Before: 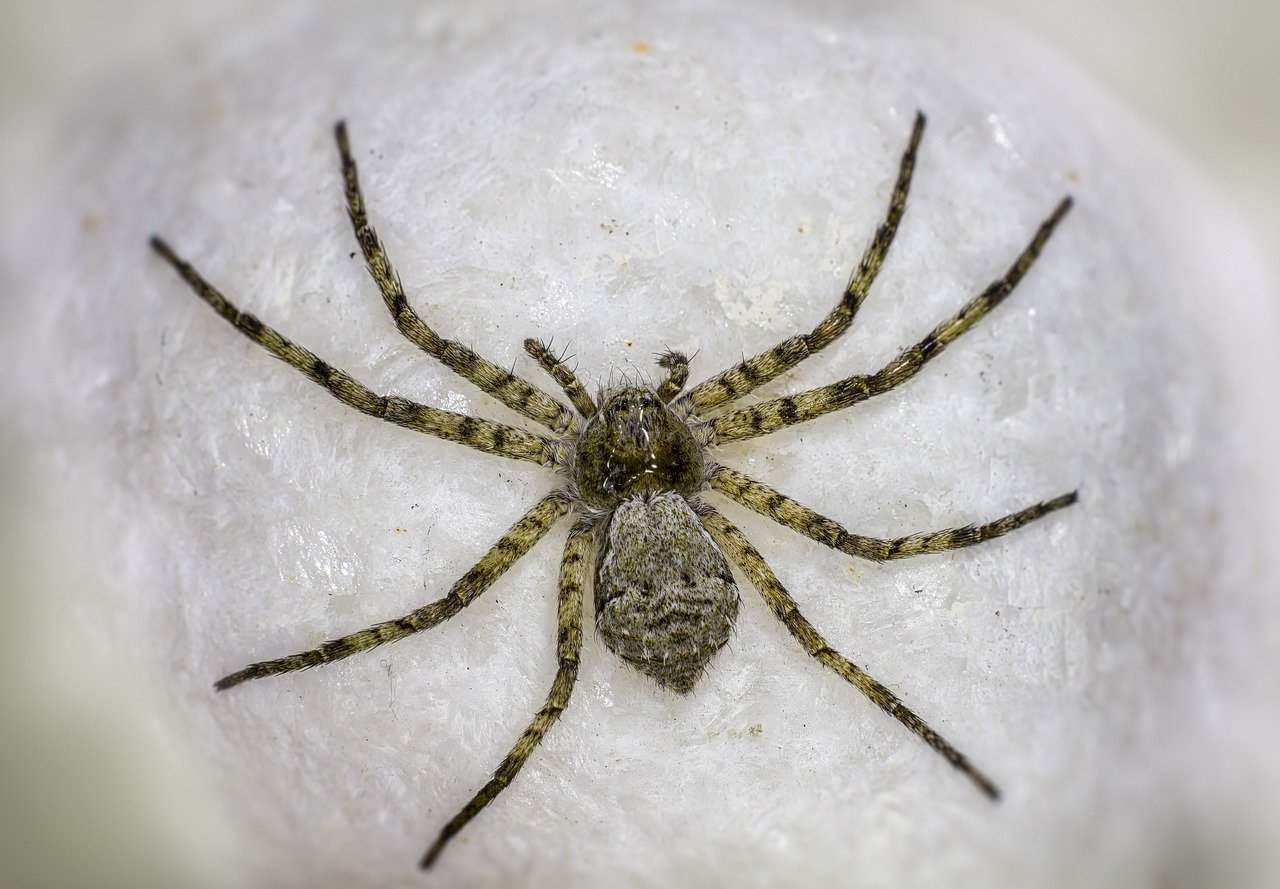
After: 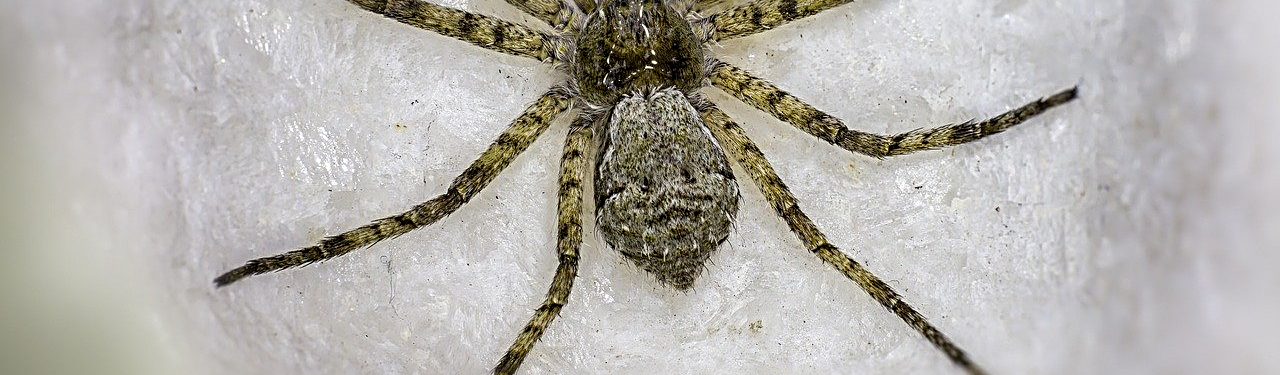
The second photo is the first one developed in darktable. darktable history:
sharpen: radius 3.988
crop: top 45.456%, bottom 12.294%
